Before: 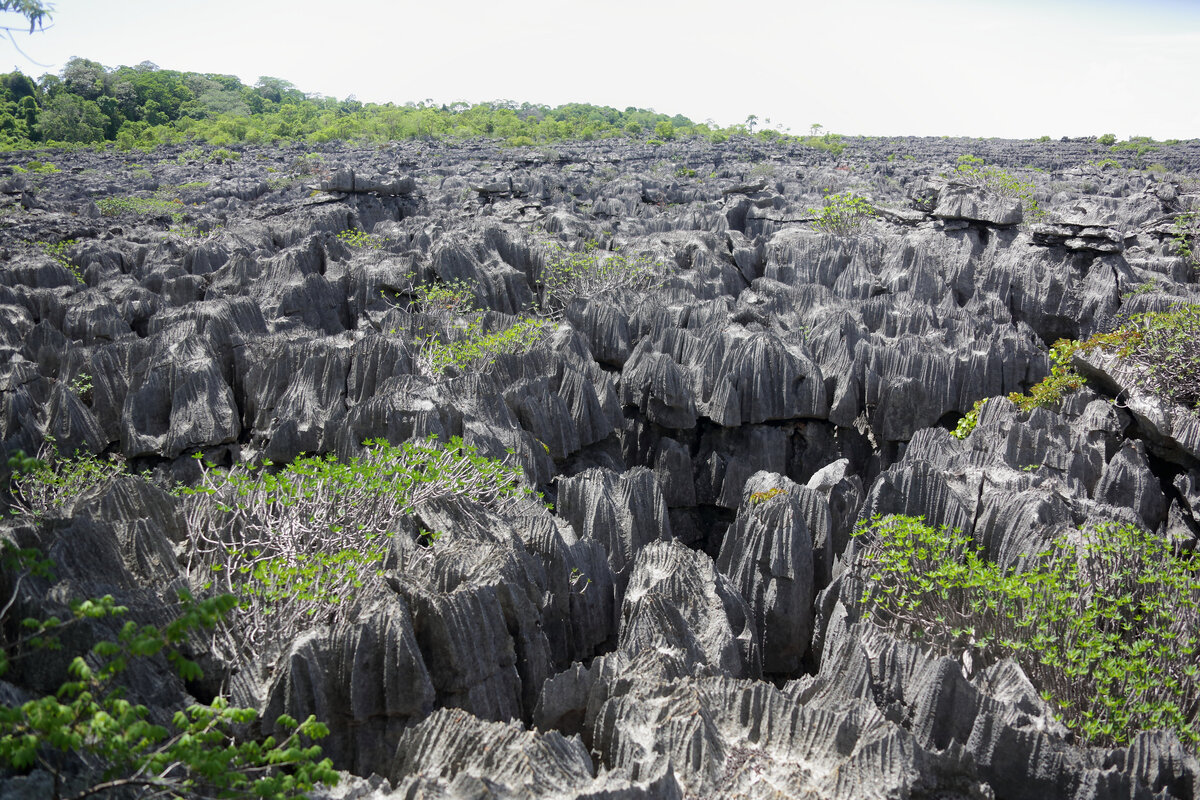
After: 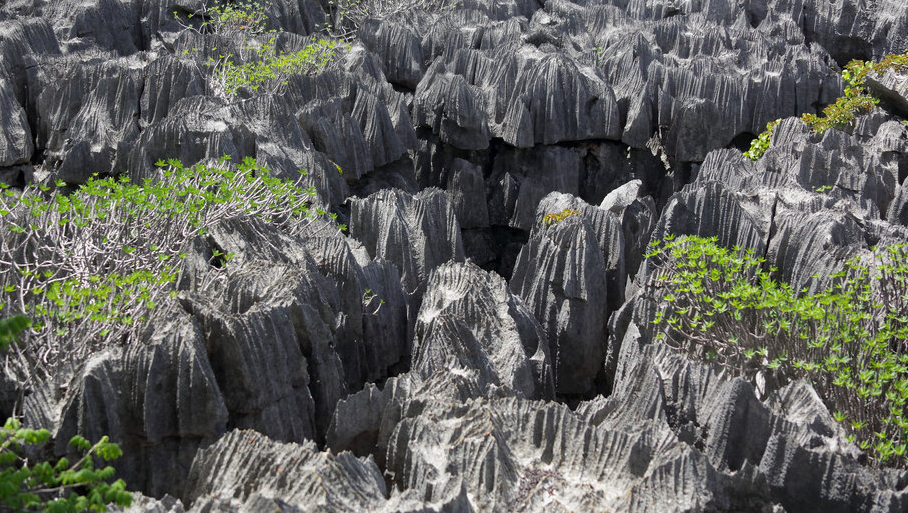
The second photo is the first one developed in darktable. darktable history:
crop and rotate: left 17.252%, top 34.937%, right 7.007%, bottom 0.845%
